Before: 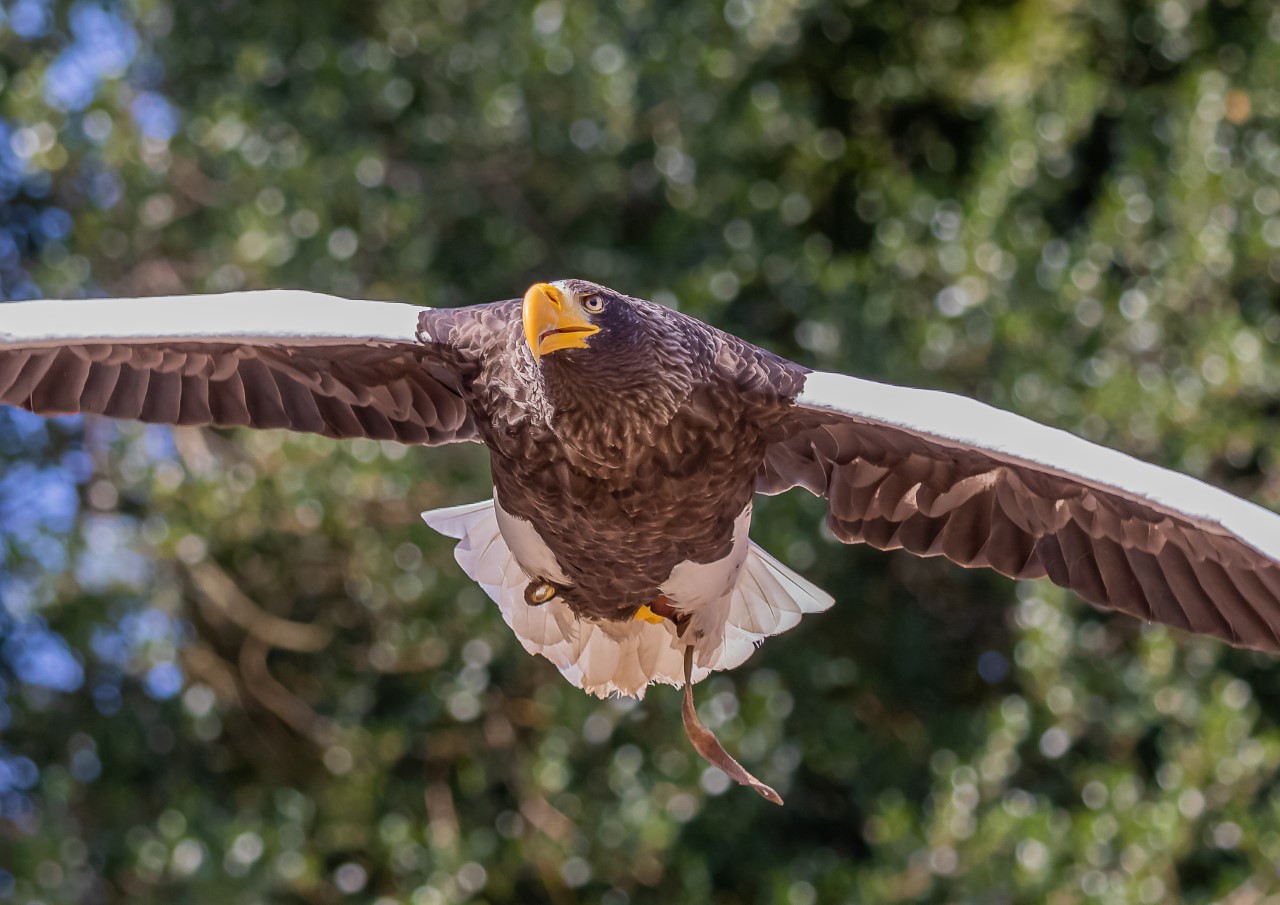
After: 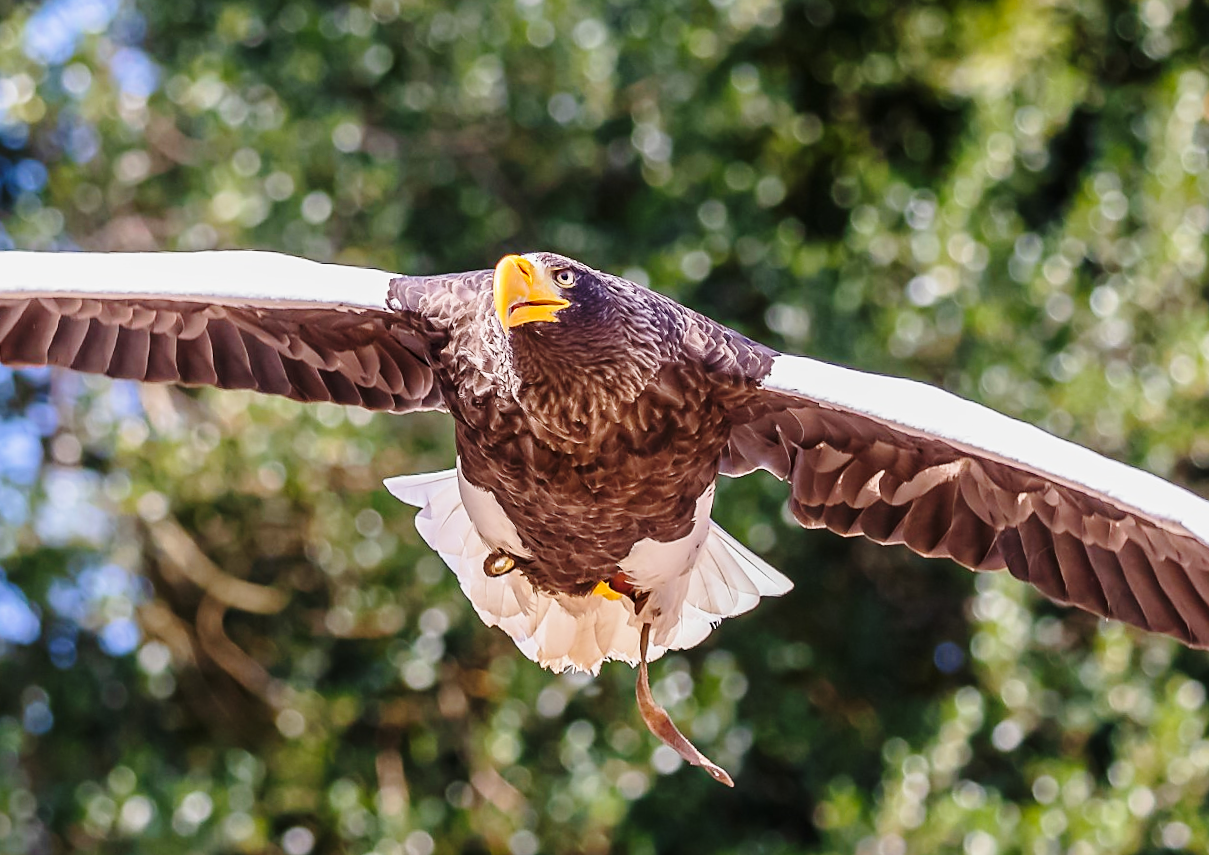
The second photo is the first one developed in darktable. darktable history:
sharpen: radius 1.864, amount 0.398, threshold 1.271
base curve: curves: ch0 [(0, 0) (0.028, 0.03) (0.121, 0.232) (0.46, 0.748) (0.859, 0.968) (1, 1)], preserve colors none
crop and rotate: angle -2.38°
